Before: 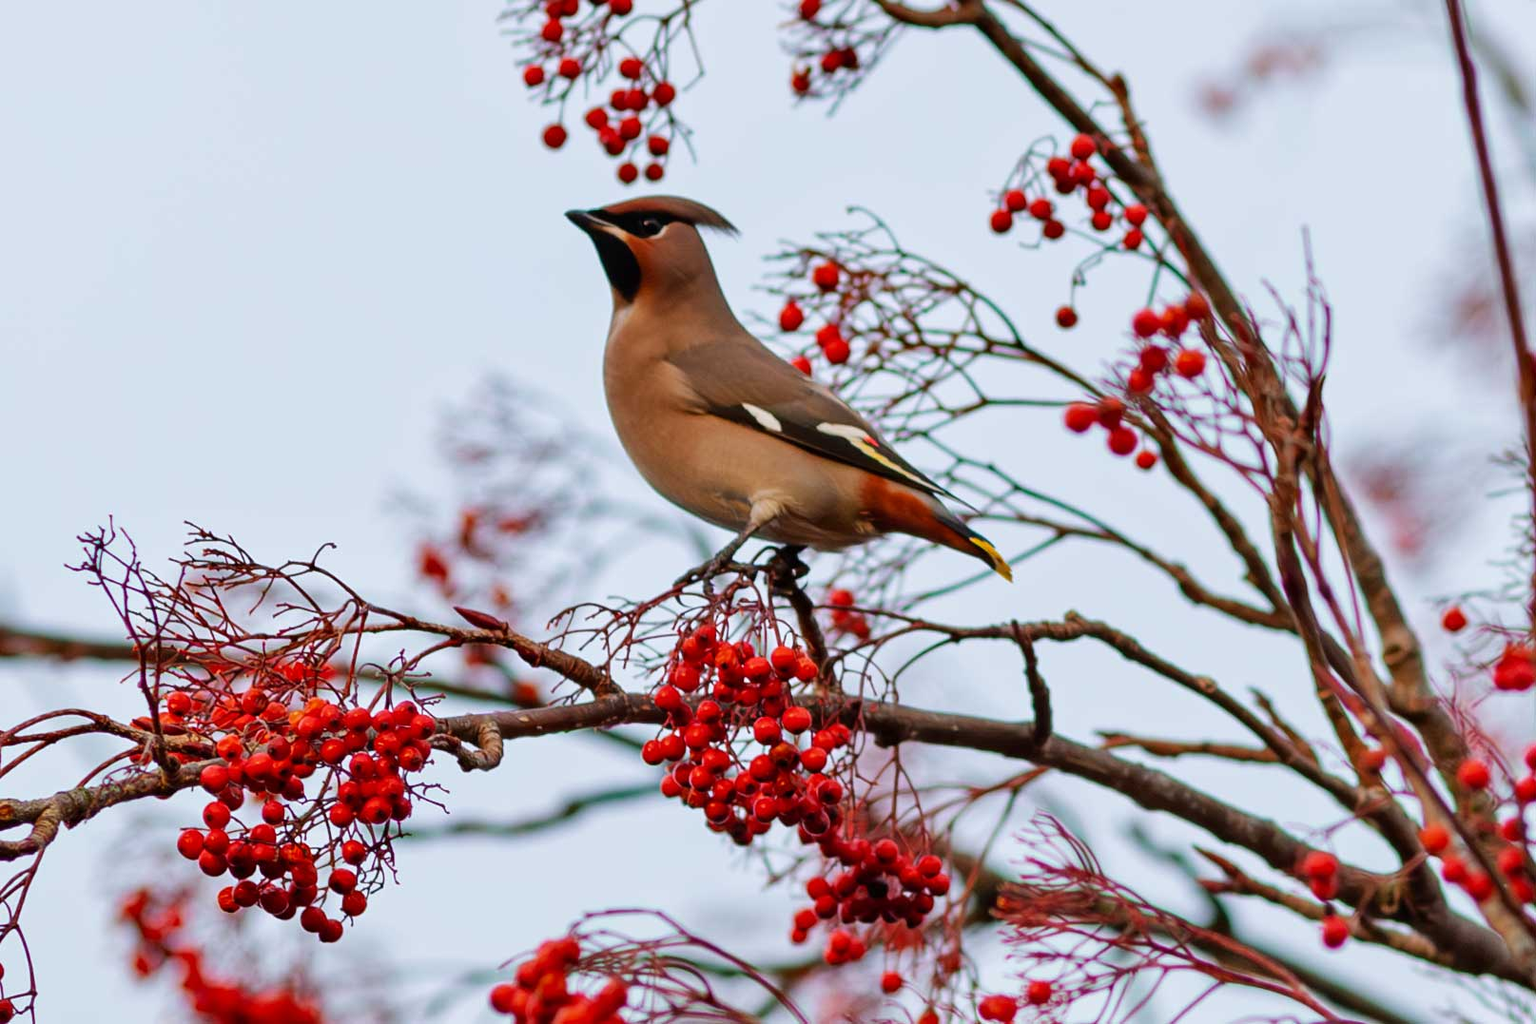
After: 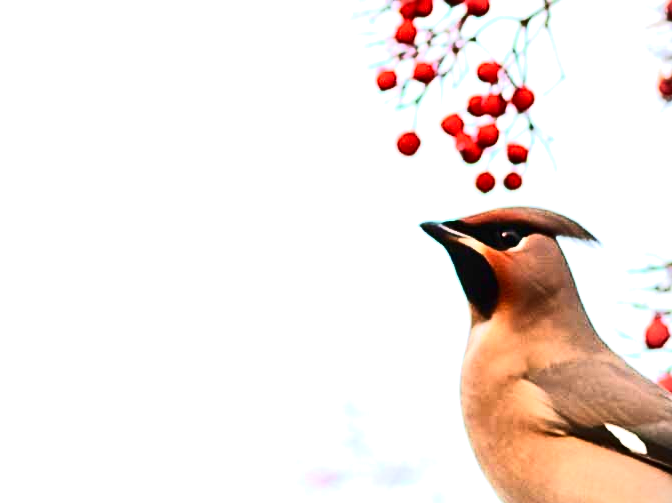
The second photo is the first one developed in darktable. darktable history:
tone curve: curves: ch0 [(0.016, 0.011) (0.204, 0.146) (0.515, 0.476) (0.78, 0.795) (1, 0.981)], color space Lab, independent channels, preserve colors none
crop and rotate: left 10.895%, top 0.047%, right 47.472%, bottom 53.191%
exposure: black level correction -0.001, exposure 0.904 EV, compensate highlight preservation false
tone equalizer: -8 EV 0.019 EV, -7 EV -0.025 EV, -6 EV 0.023 EV, -5 EV 0.024 EV, -4 EV 0.287 EV, -3 EV 0.647 EV, -2 EV 0.58 EV, -1 EV 0.172 EV, +0 EV 0.036 EV, edges refinement/feathering 500, mask exposure compensation -1.57 EV, preserve details no
vignetting: fall-off start 79.67%, brightness -0.18, saturation -0.292
sharpen: amount 0.217
shadows and highlights: shadows -12.8, white point adjustment 4, highlights 28.58
